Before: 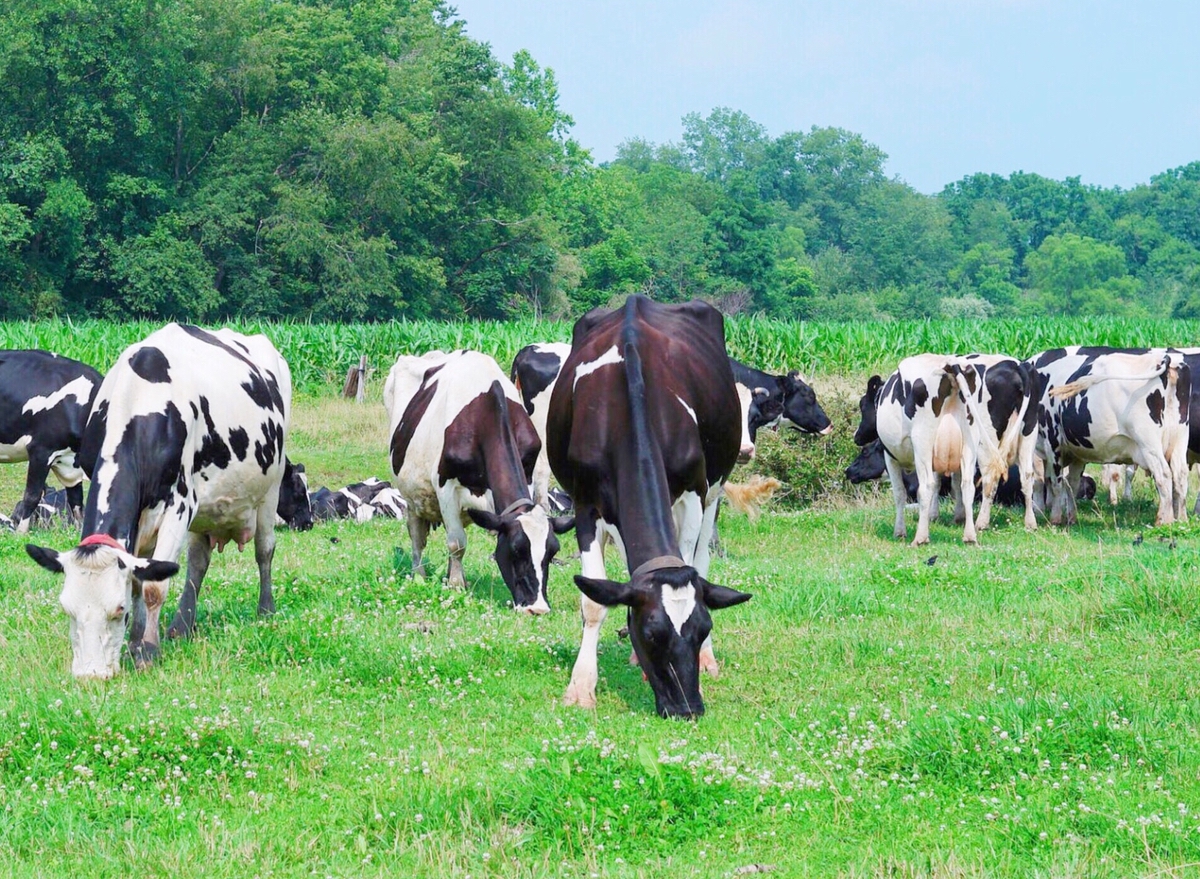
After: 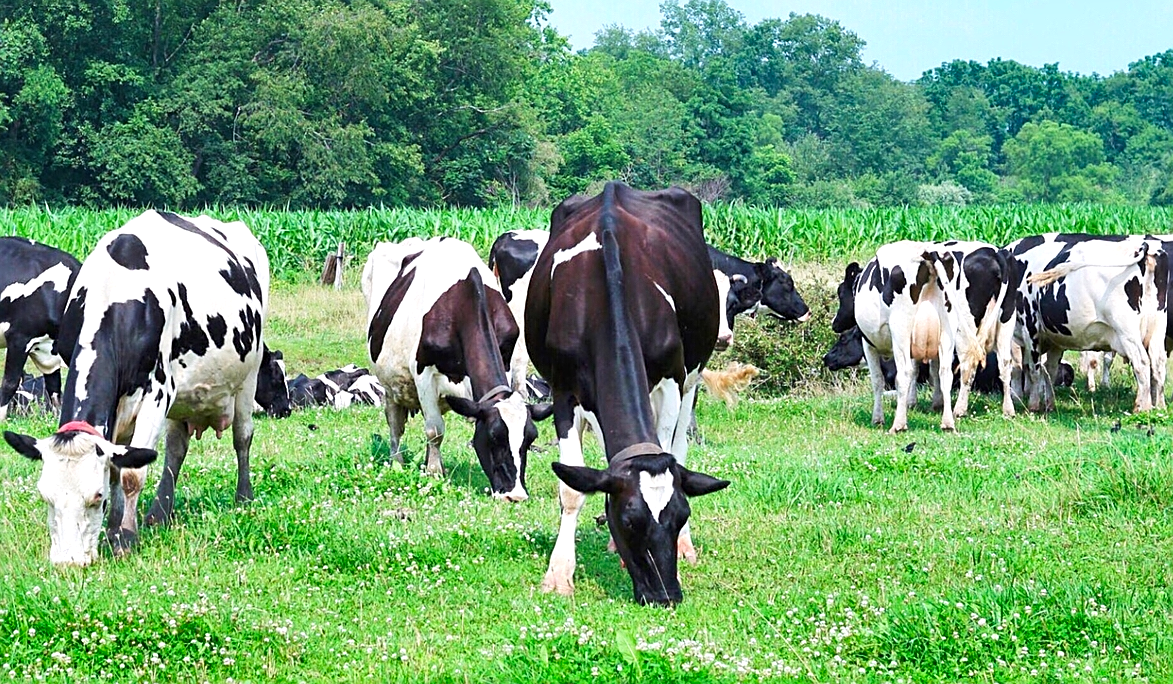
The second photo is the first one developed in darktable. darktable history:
shadows and highlights: shadows 33.46, highlights -47.68, compress 49.9%, soften with gaussian
tone equalizer: -8 EV -0.446 EV, -7 EV -0.357 EV, -6 EV -0.364 EV, -5 EV -0.194 EV, -3 EV 0.196 EV, -2 EV 0.34 EV, -1 EV 0.381 EV, +0 EV 0.407 EV, edges refinement/feathering 500, mask exposure compensation -1.57 EV, preserve details no
crop and rotate: left 1.914%, top 12.895%, right 0.284%, bottom 9.273%
sharpen: on, module defaults
